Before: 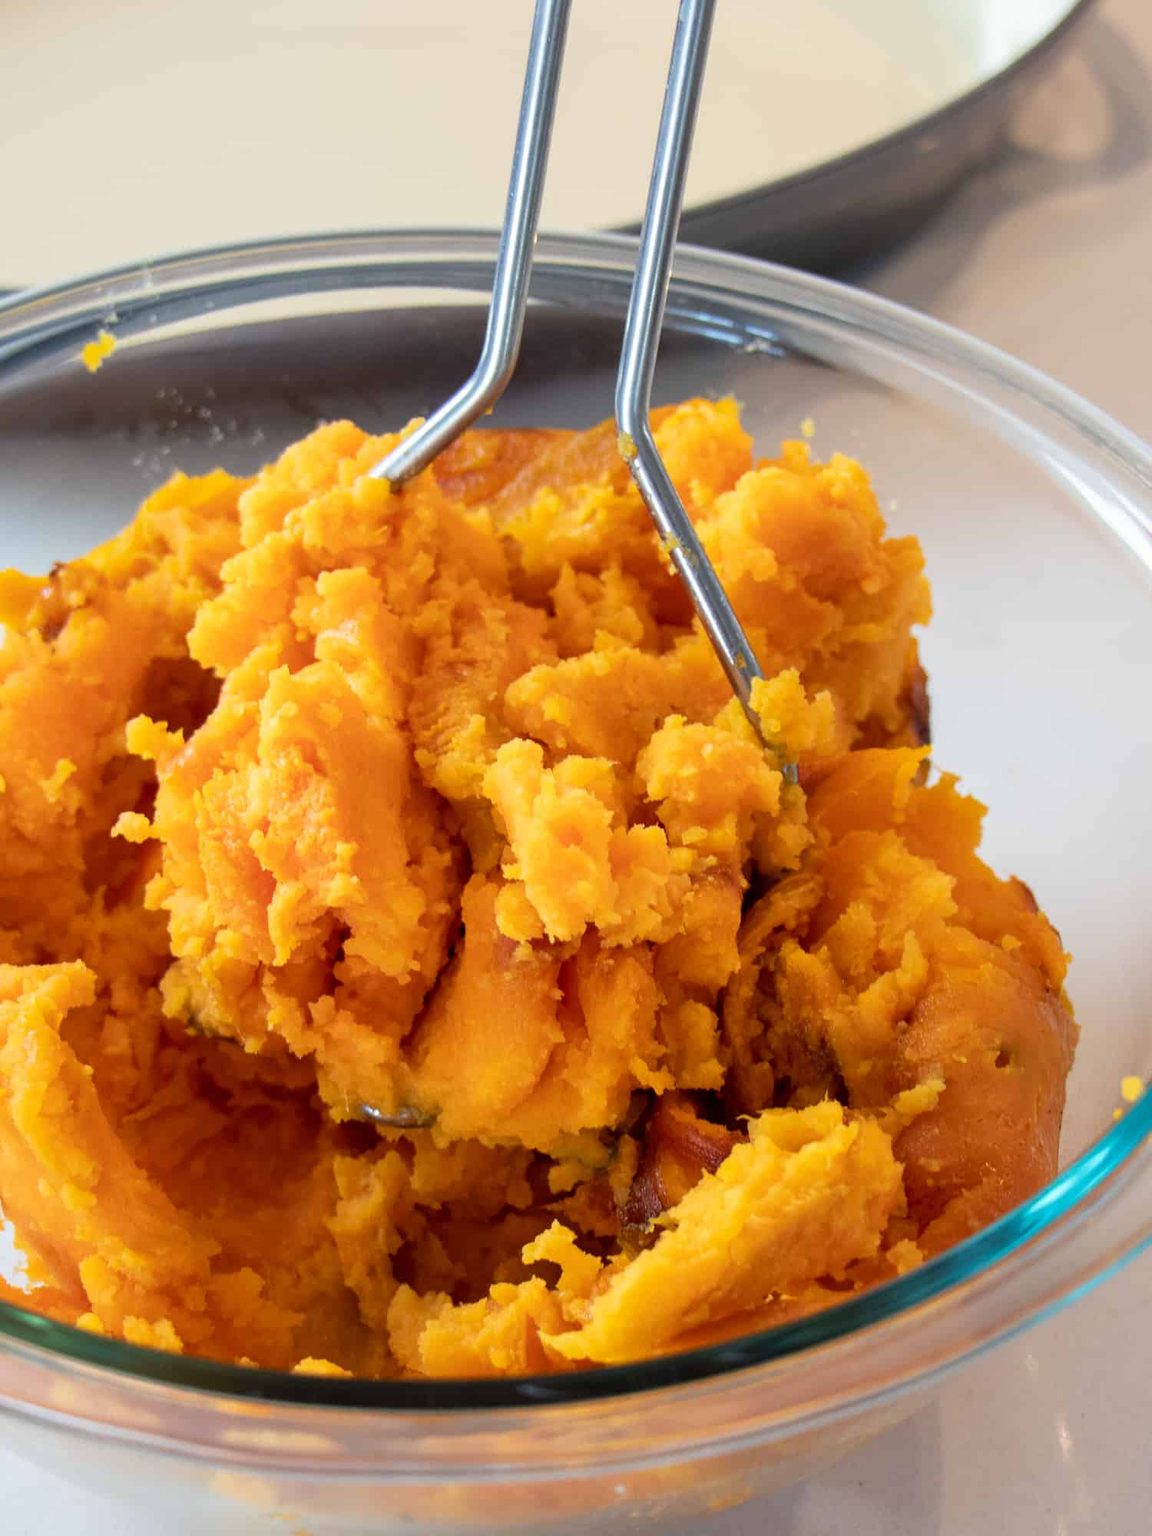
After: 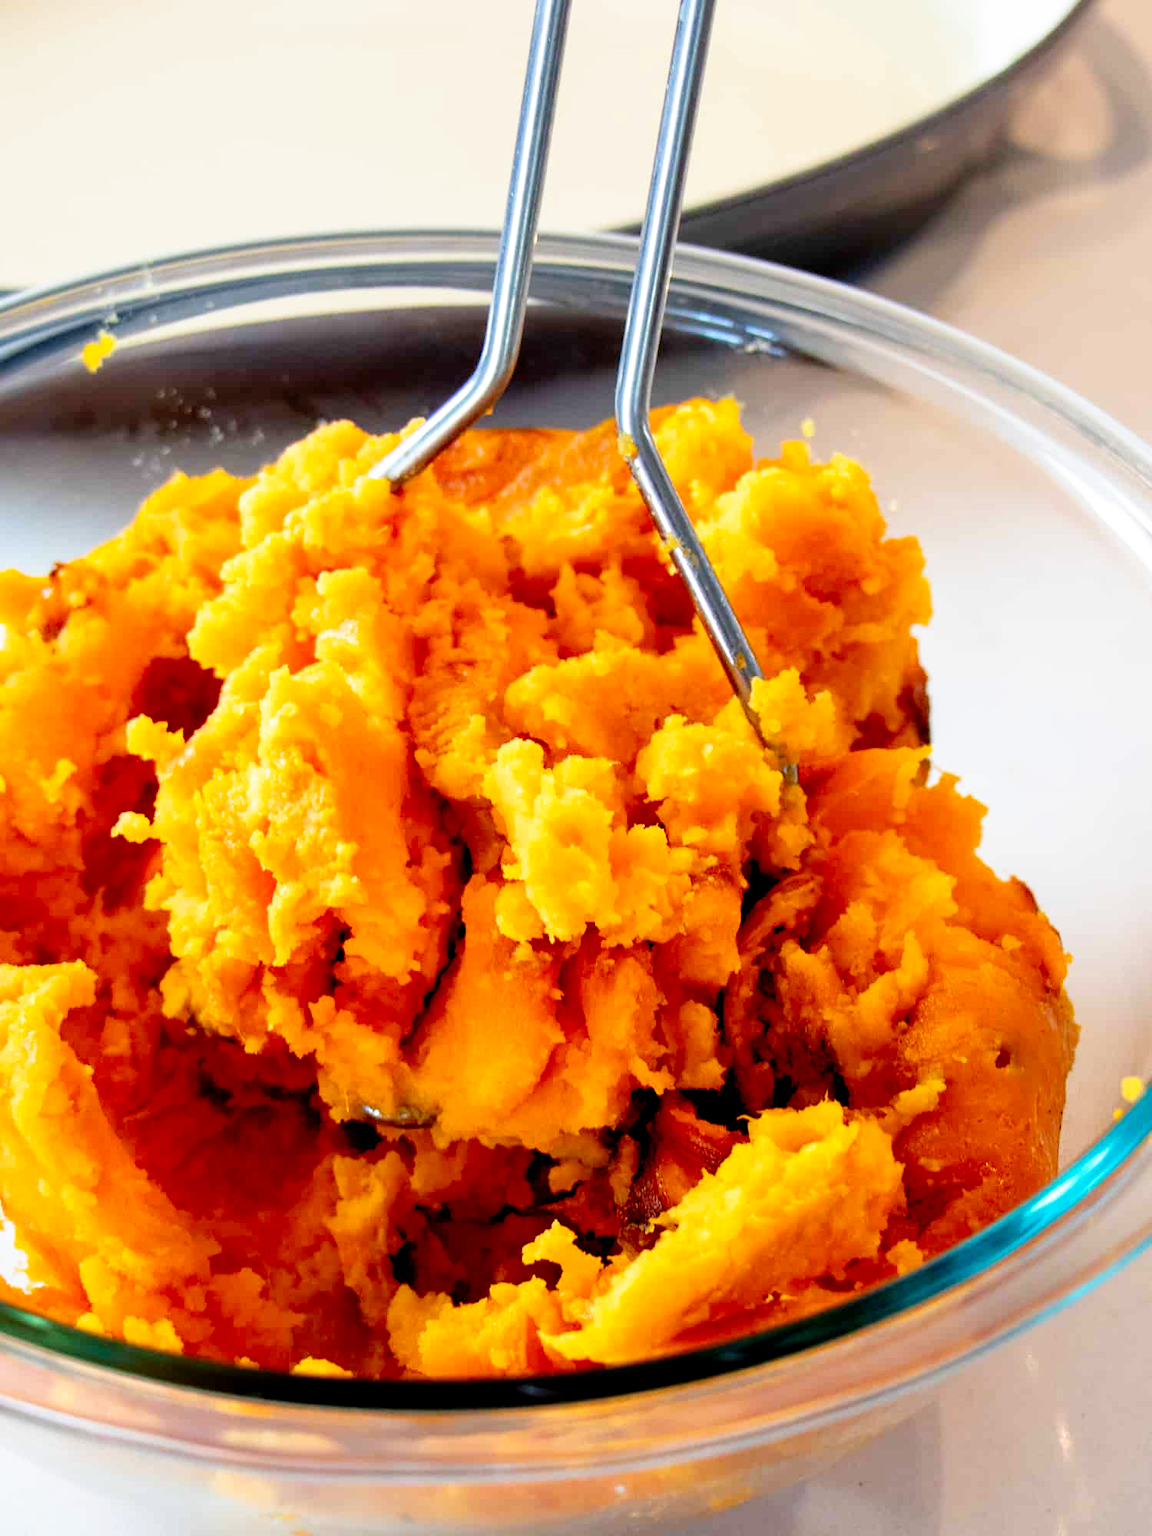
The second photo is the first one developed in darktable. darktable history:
filmic rgb: black relative exposure -5.5 EV, white relative exposure 2.5 EV, threshold 3 EV, target black luminance 0%, hardness 4.51, latitude 67.35%, contrast 1.453, shadows ↔ highlights balance -3.52%, preserve chrominance no, color science v4 (2020), contrast in shadows soft, enable highlight reconstruction true
levels: levels [0, 0.478, 1]
